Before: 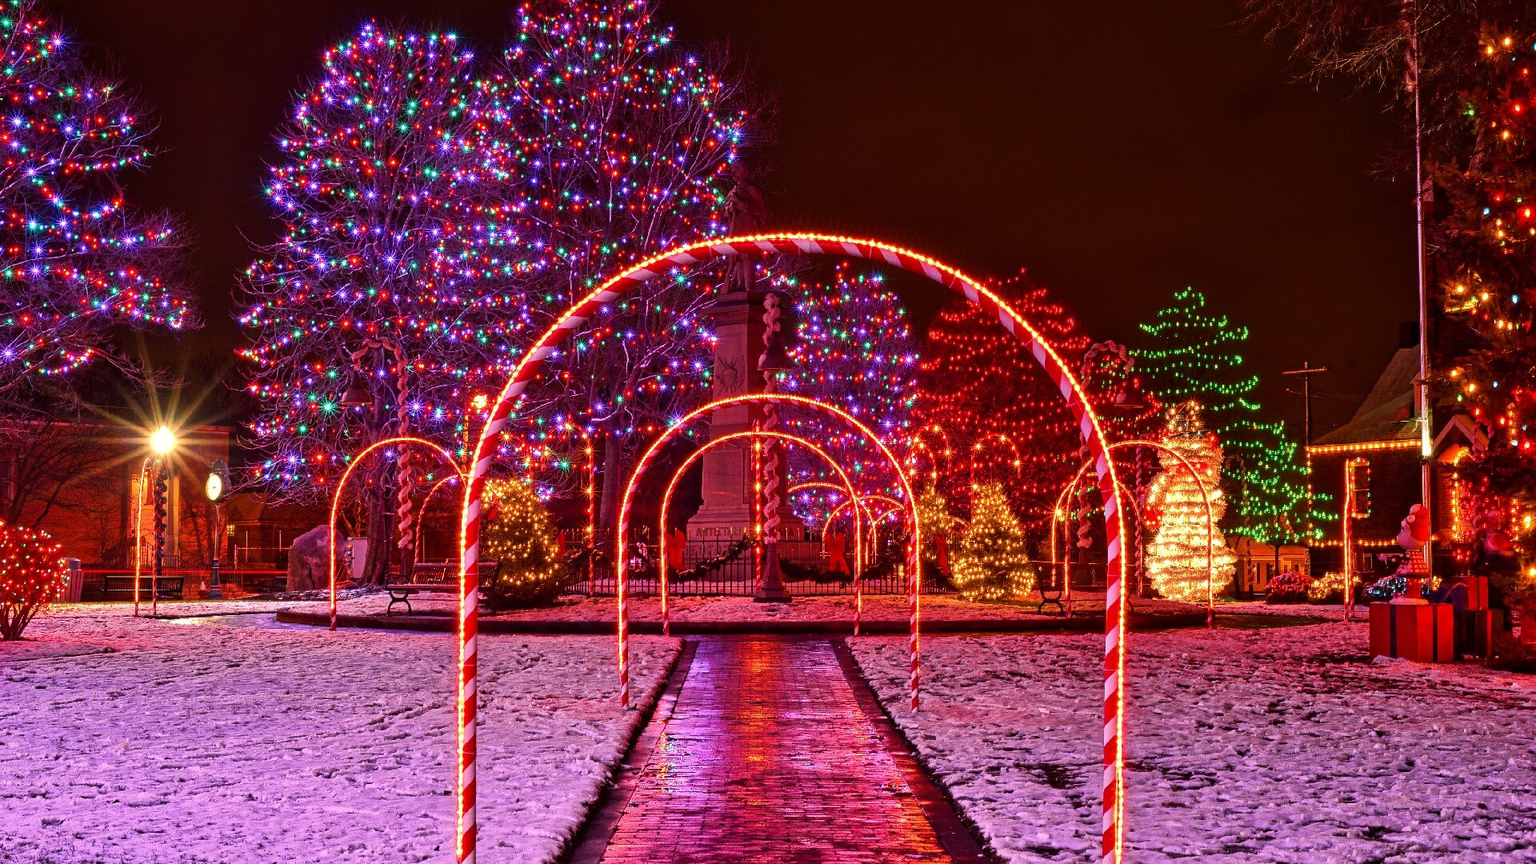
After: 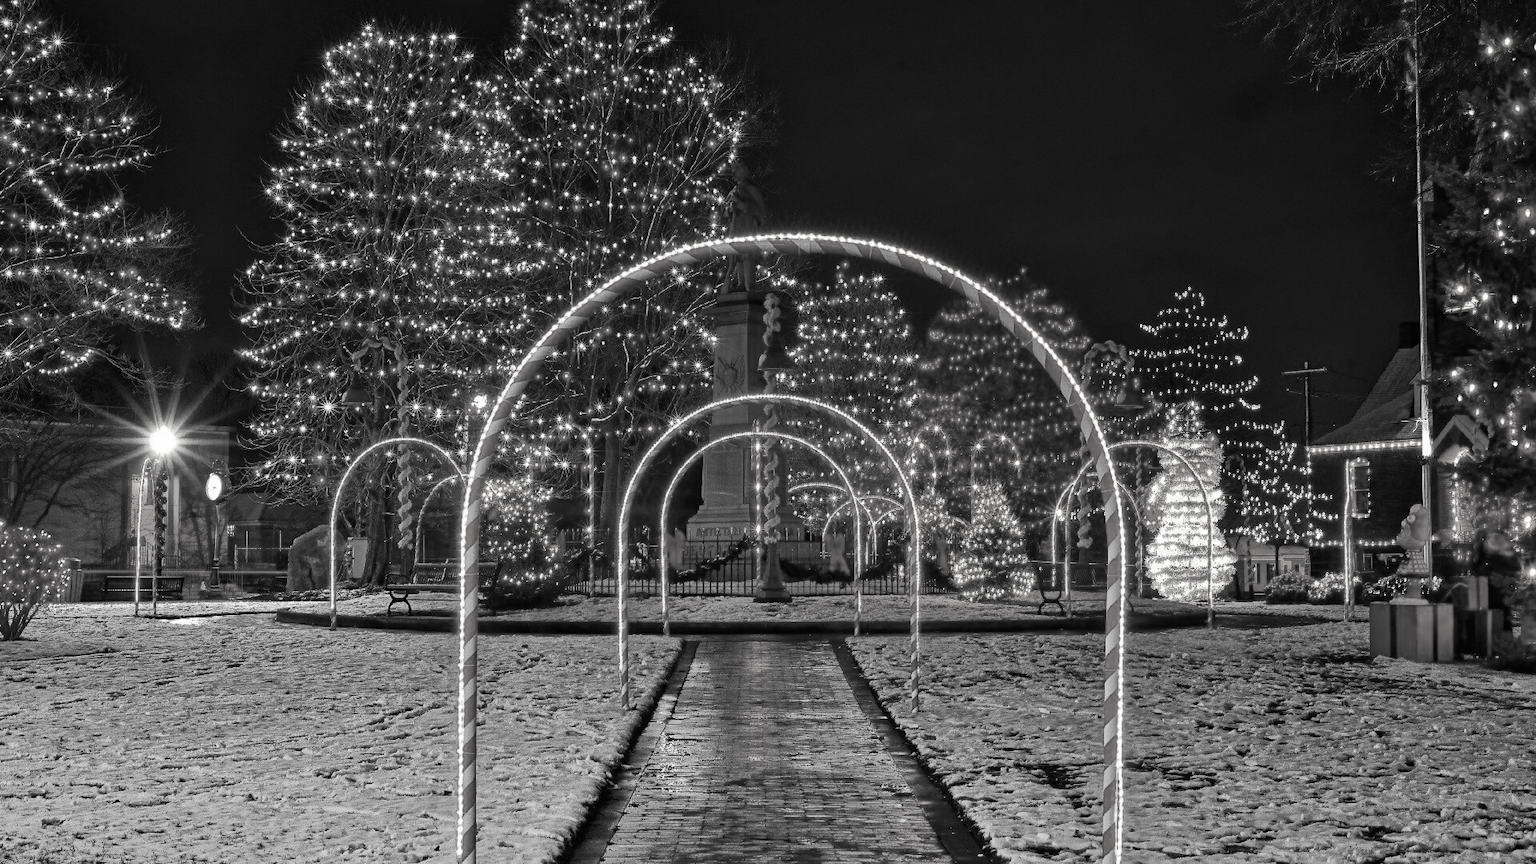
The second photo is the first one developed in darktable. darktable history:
contrast brightness saturation: saturation -0.991
